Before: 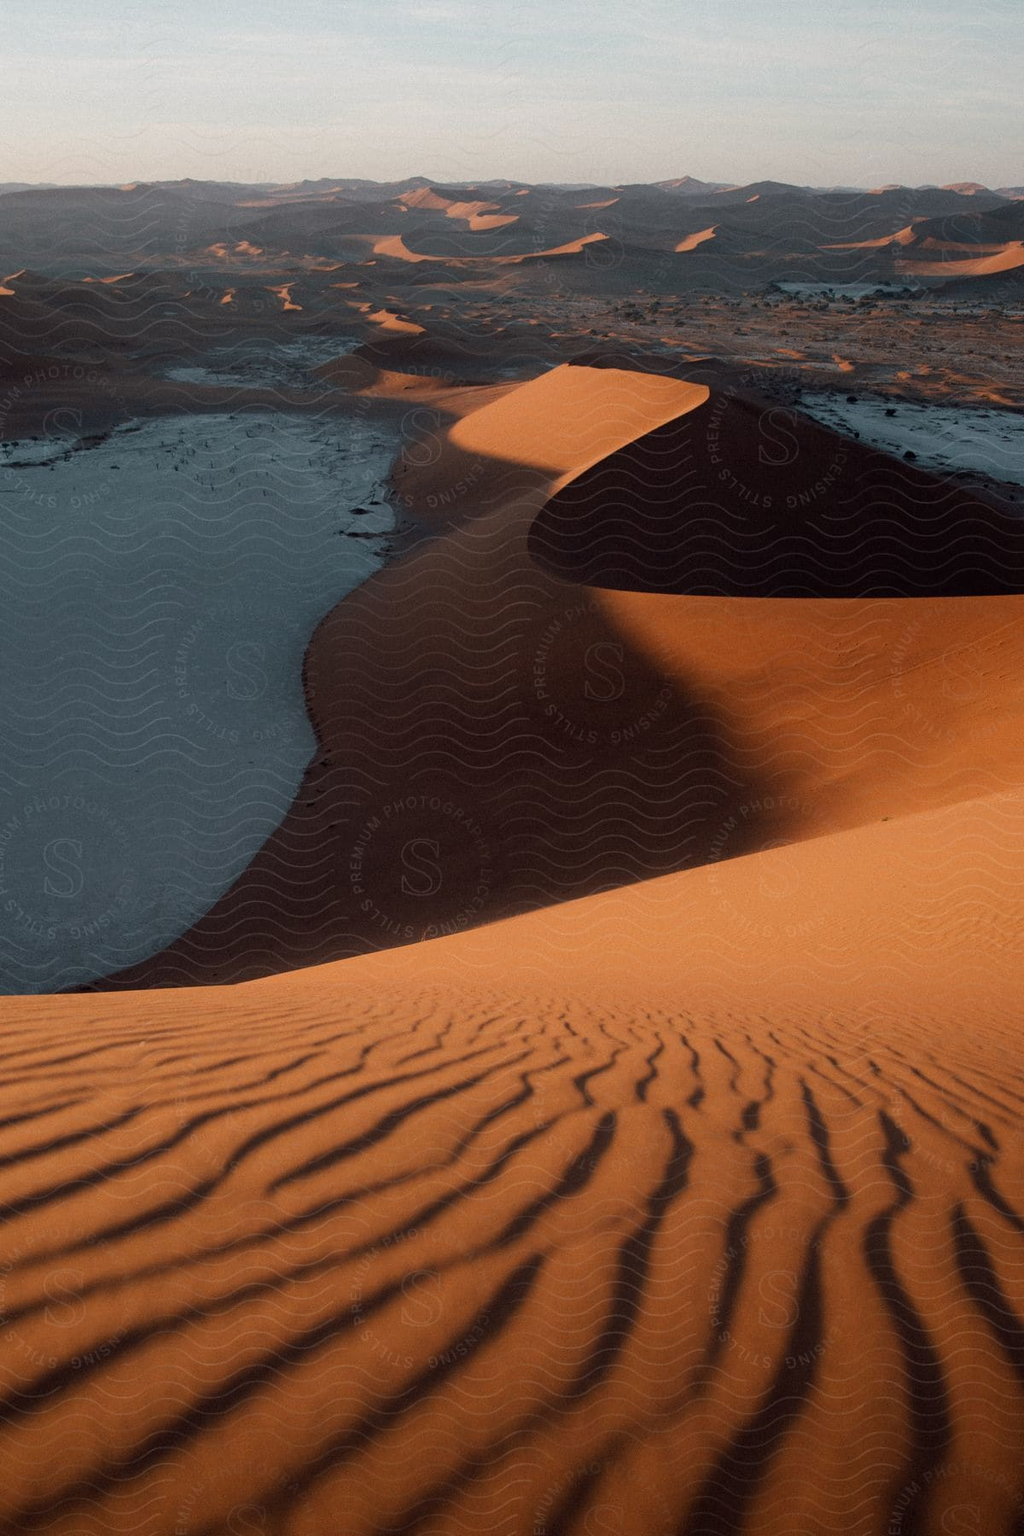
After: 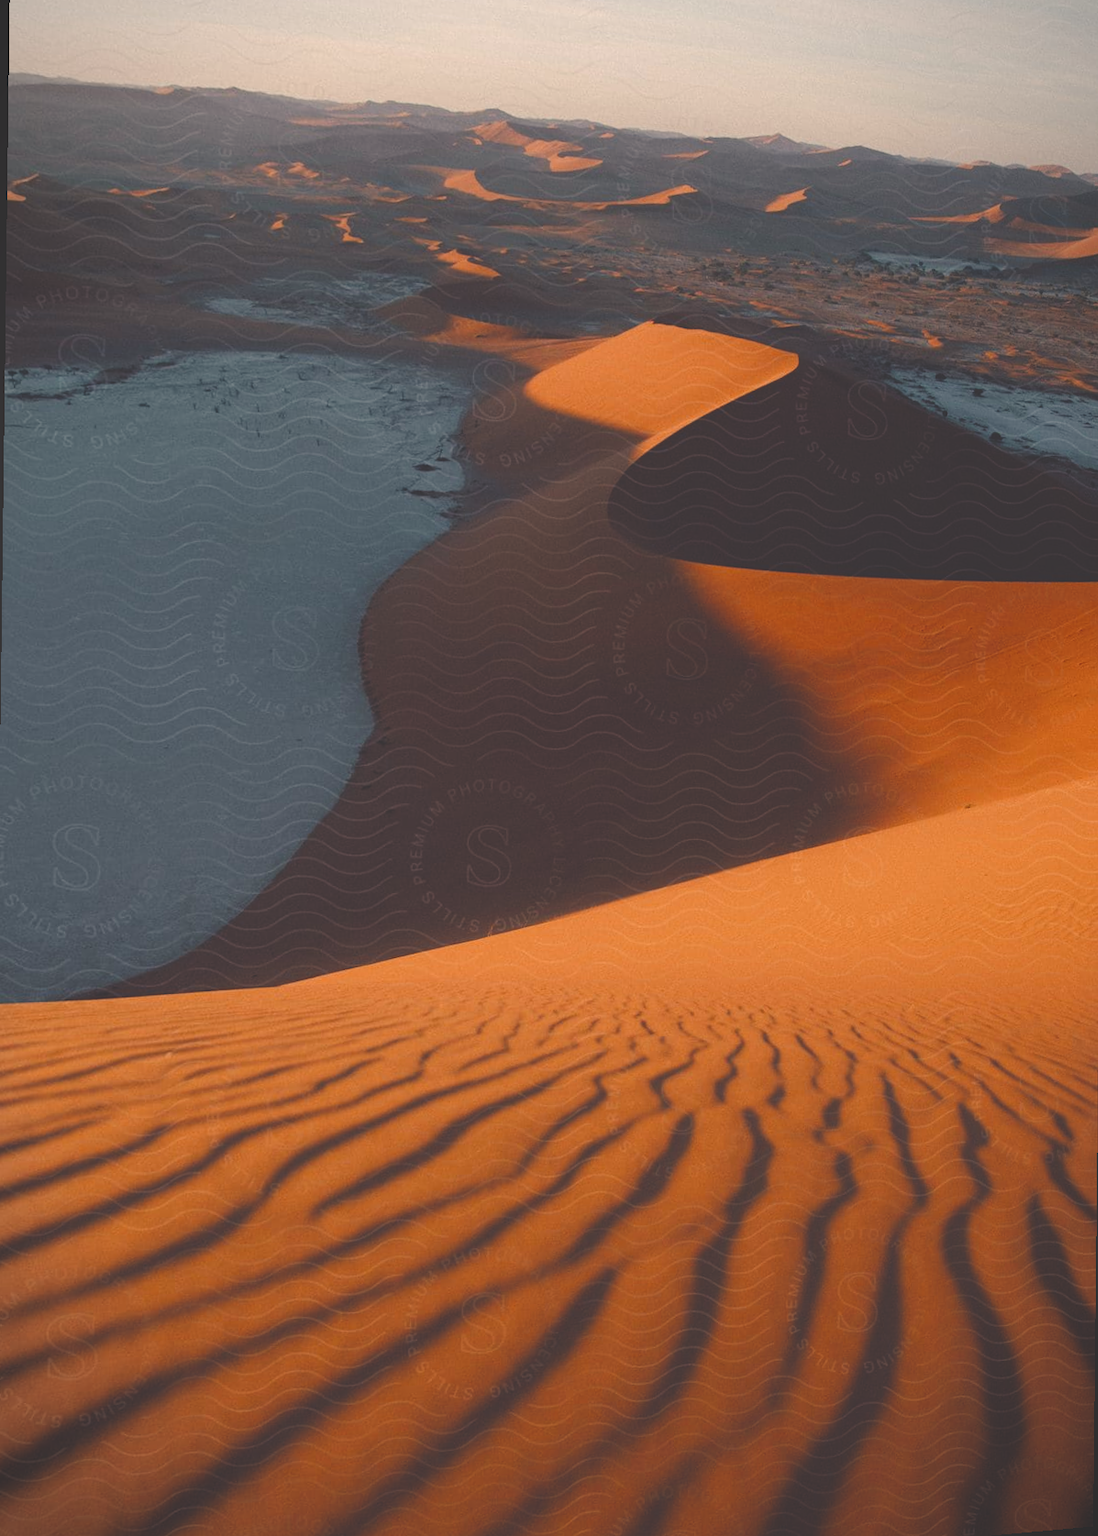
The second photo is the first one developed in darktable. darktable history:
rotate and perspective: rotation 0.679°, lens shift (horizontal) 0.136, crop left 0.009, crop right 0.991, crop top 0.078, crop bottom 0.95
exposure: black level correction -0.03, compensate highlight preservation false
color balance rgb: shadows lift › chroma 2%, shadows lift › hue 247.2°, power › chroma 0.3%, power › hue 25.2°, highlights gain › chroma 3%, highlights gain › hue 60°, global offset › luminance 0.75%, perceptual saturation grading › global saturation 20%, perceptual saturation grading › highlights -20%, perceptual saturation grading › shadows 30%, global vibrance 20%
vignetting: fall-off start 100%, fall-off radius 64.94%, automatic ratio true, unbound false
